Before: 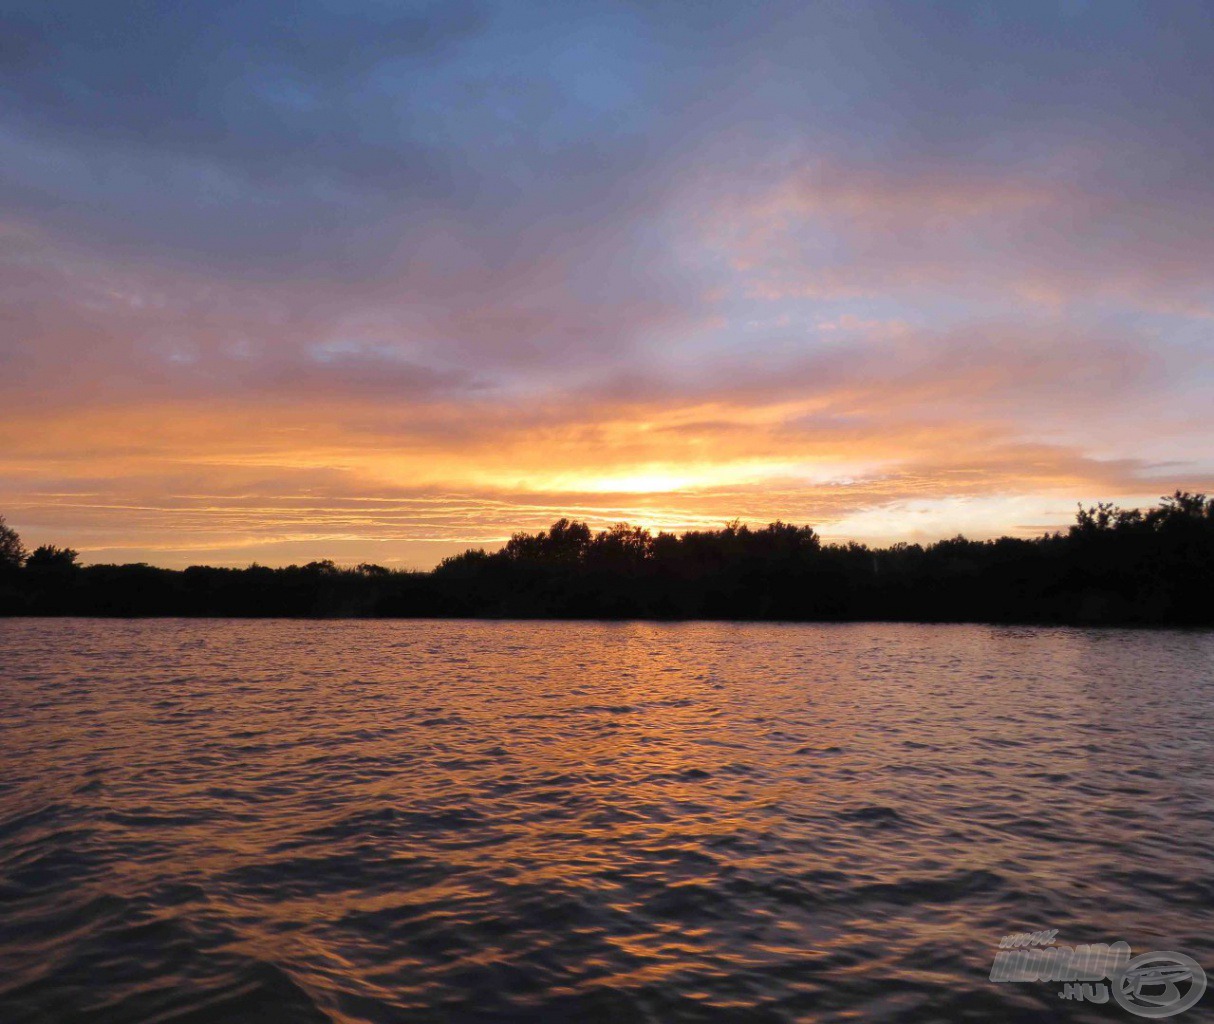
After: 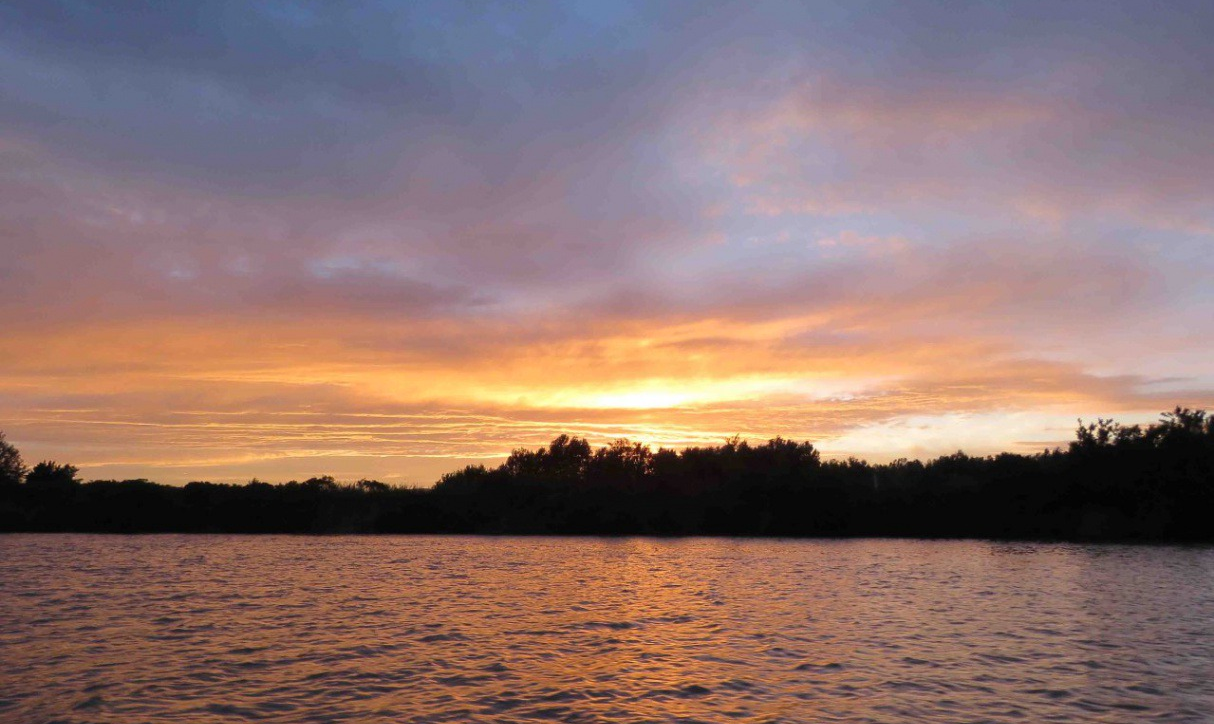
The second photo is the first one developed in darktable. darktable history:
crop and rotate: top 8.293%, bottom 20.996%
tone equalizer: on, module defaults
